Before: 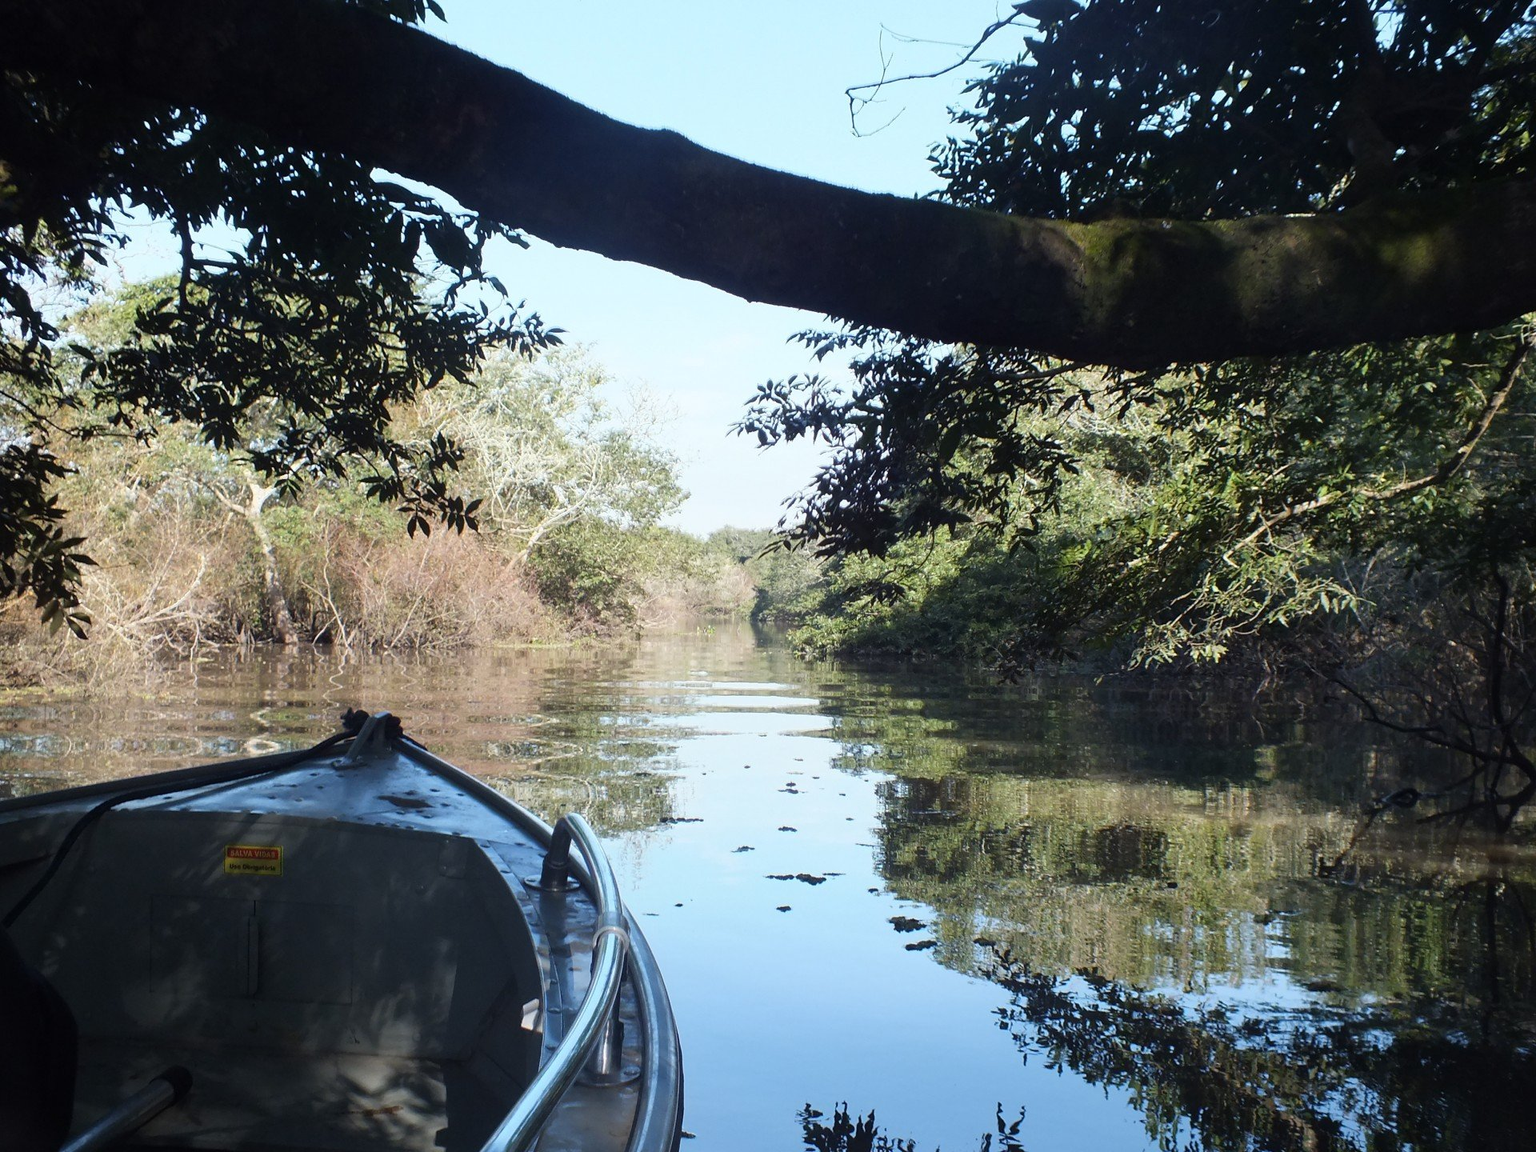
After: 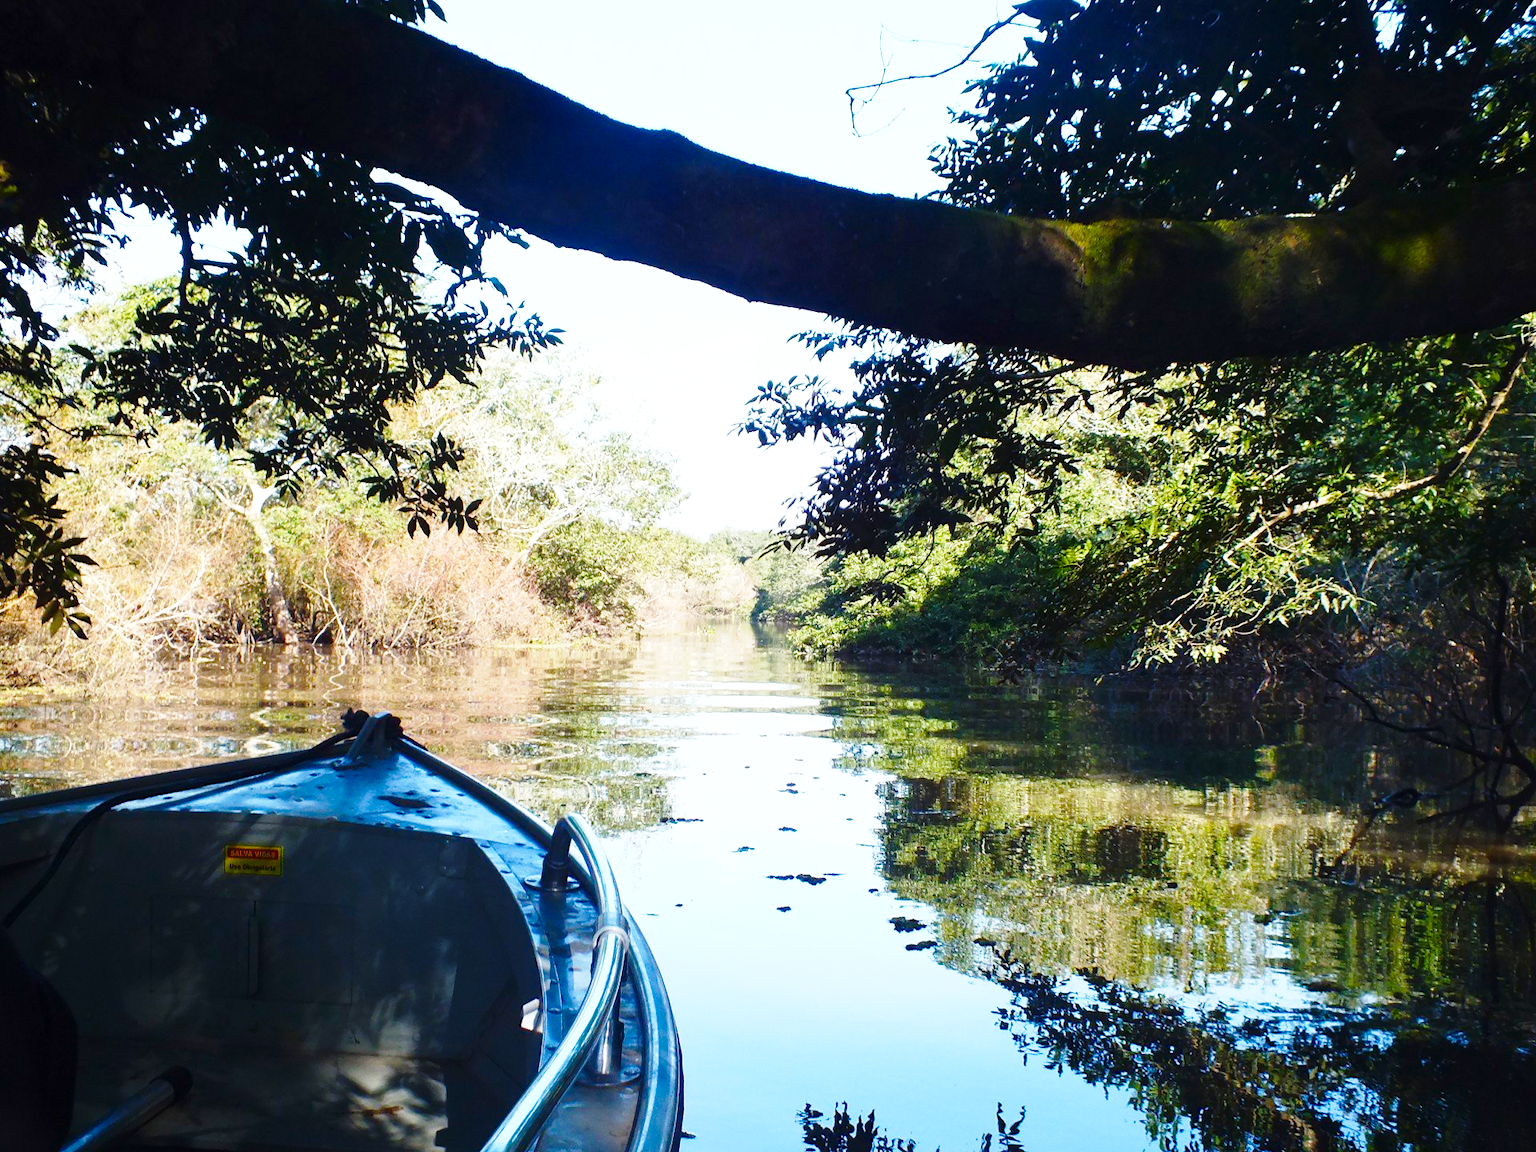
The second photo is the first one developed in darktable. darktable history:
base curve: curves: ch0 [(0, 0) (0.028, 0.03) (0.121, 0.232) (0.46, 0.748) (0.859, 0.968) (1, 1)], preserve colors none
color balance rgb: linear chroma grading › global chroma 15.29%, perceptual saturation grading › global saturation 0.816%, perceptual saturation grading › mid-tones 6.099%, perceptual saturation grading › shadows 71.353%, perceptual brilliance grading › global brilliance 15.113%, perceptual brilliance grading › shadows -34.665%, contrast -9.531%
